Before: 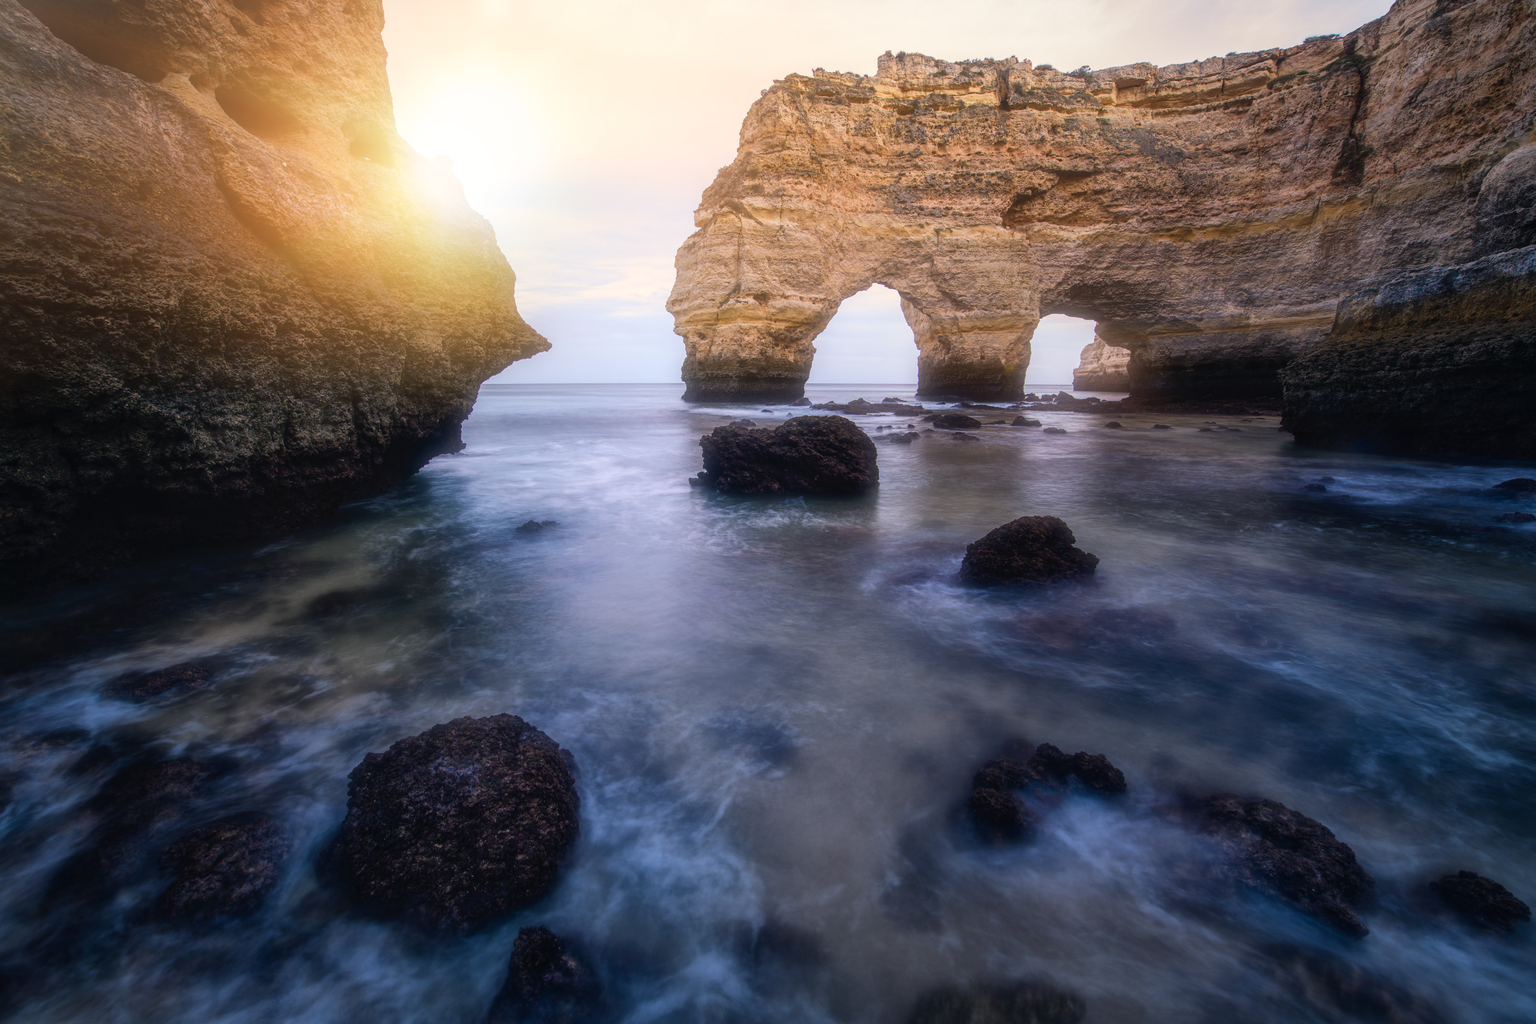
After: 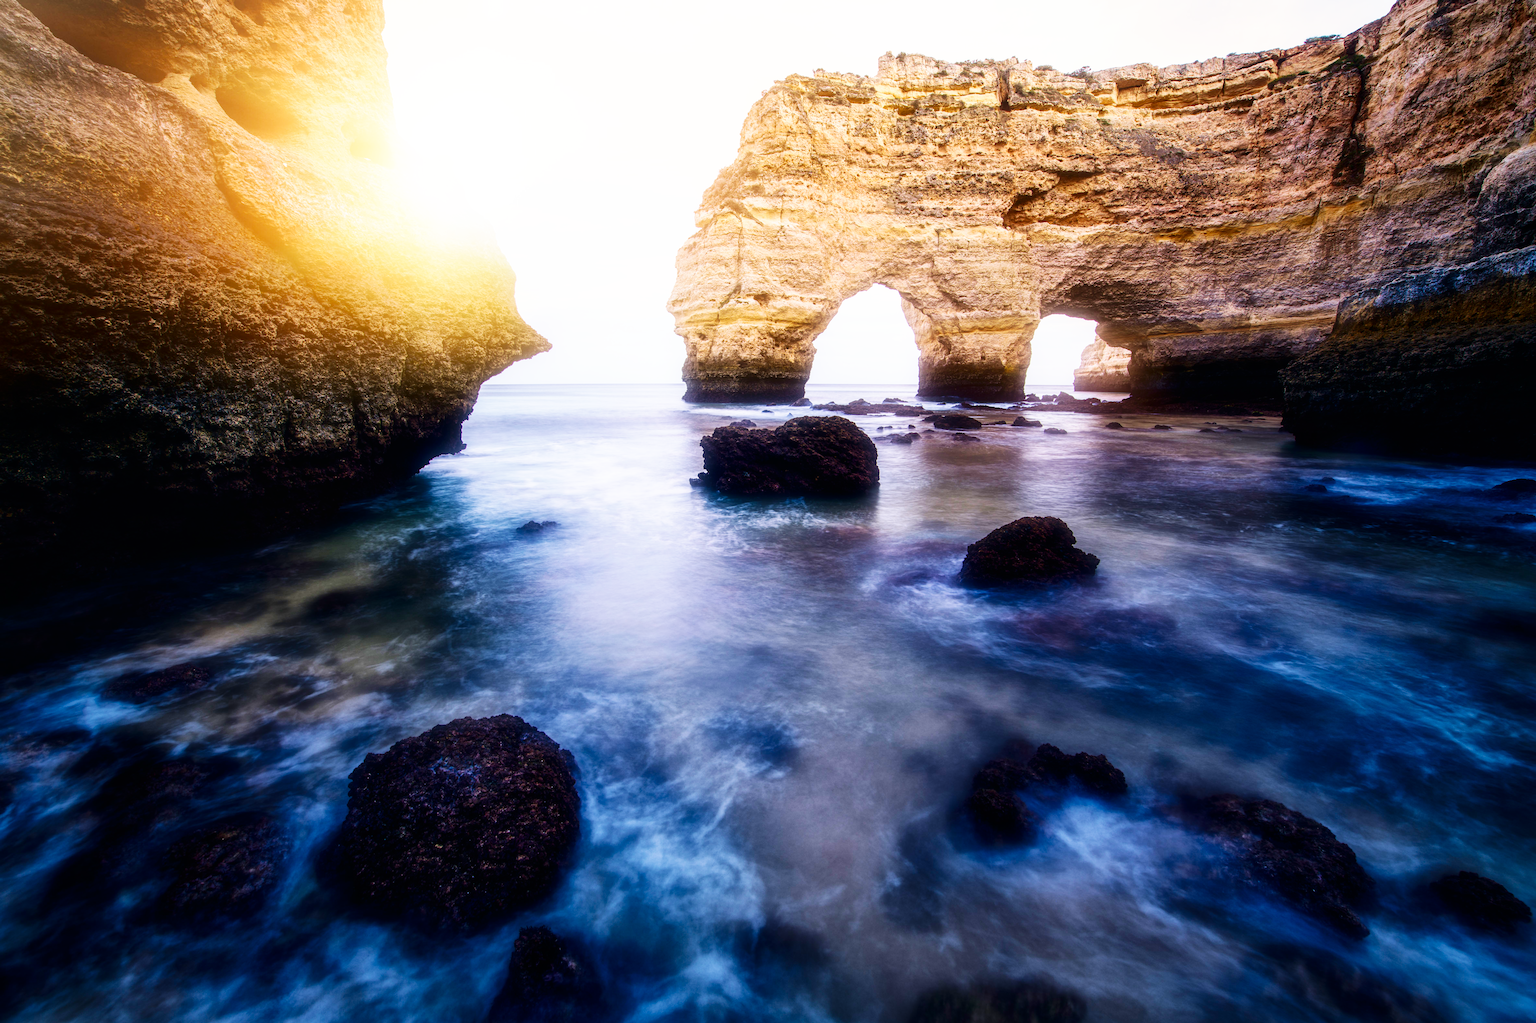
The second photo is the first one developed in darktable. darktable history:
contrast brightness saturation: contrast 0.067, brightness -0.135, saturation 0.05
velvia: on, module defaults
base curve: curves: ch0 [(0, 0) (0.007, 0.004) (0.027, 0.03) (0.046, 0.07) (0.207, 0.54) (0.442, 0.872) (0.673, 0.972) (1, 1)], preserve colors none
